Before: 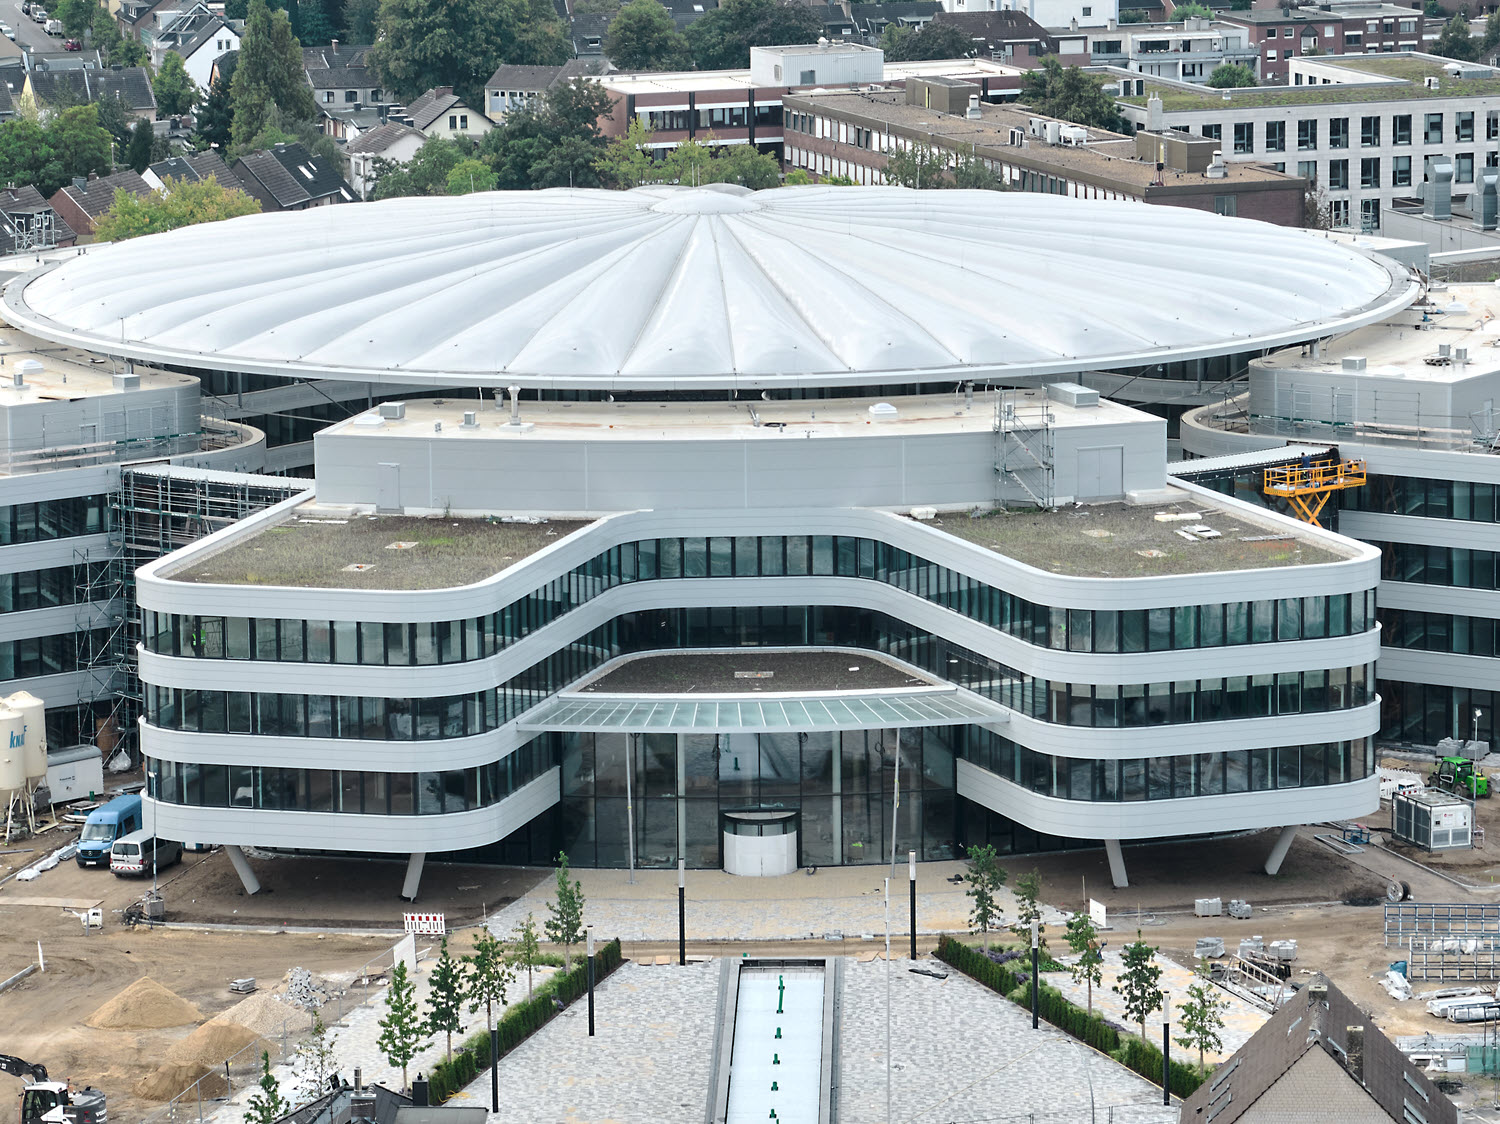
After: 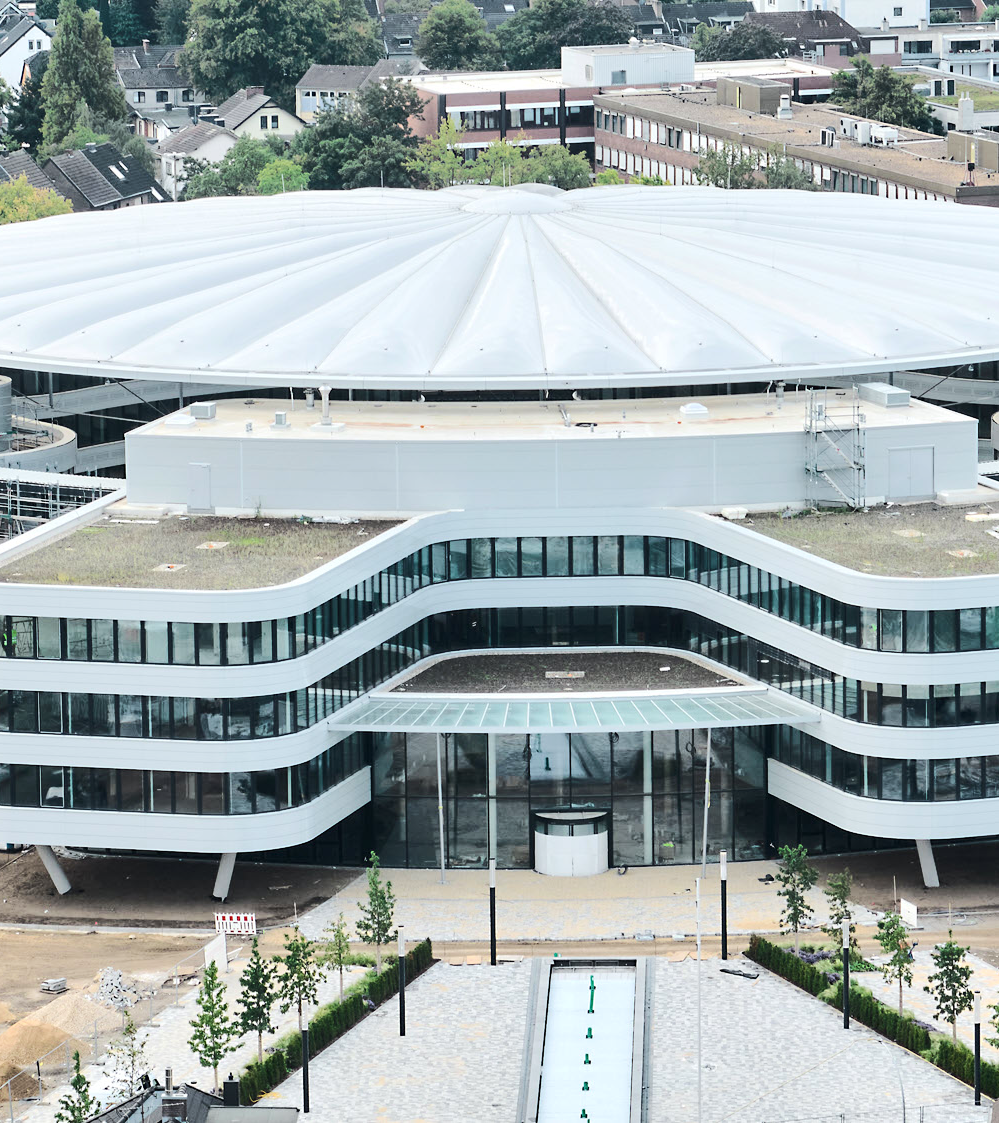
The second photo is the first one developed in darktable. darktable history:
crop and rotate: left 12.648%, right 20.685%
rgb curve: curves: ch0 [(0, 0) (0.284, 0.292) (0.505, 0.644) (1, 1)], compensate middle gray true
